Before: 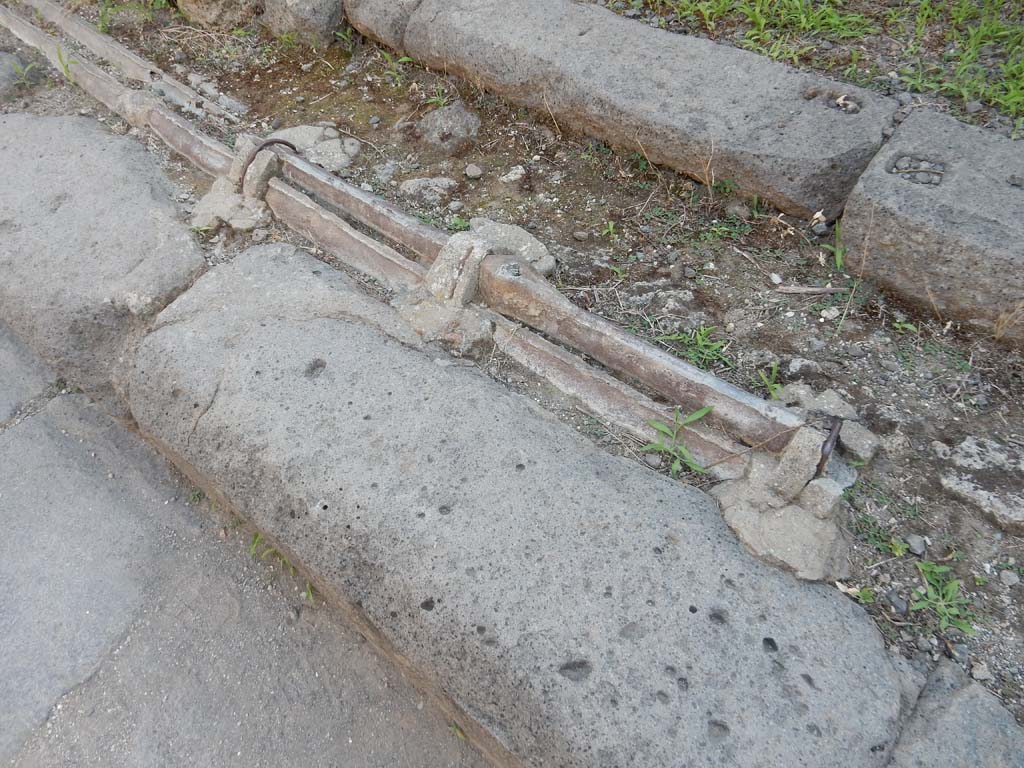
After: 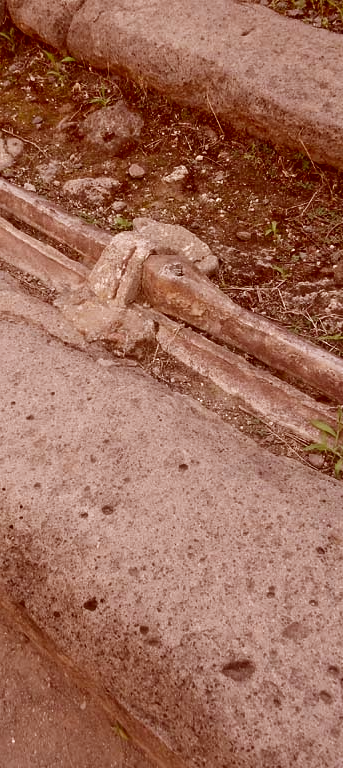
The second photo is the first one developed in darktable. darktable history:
crop: left 32.975%, right 33.464%
tone equalizer: on, module defaults
contrast brightness saturation: contrast 0.134, brightness -0.234, saturation 0.149
color correction: highlights a* 9.46, highlights b* 8.51, shadows a* 39.83, shadows b* 39.67, saturation 0.79
